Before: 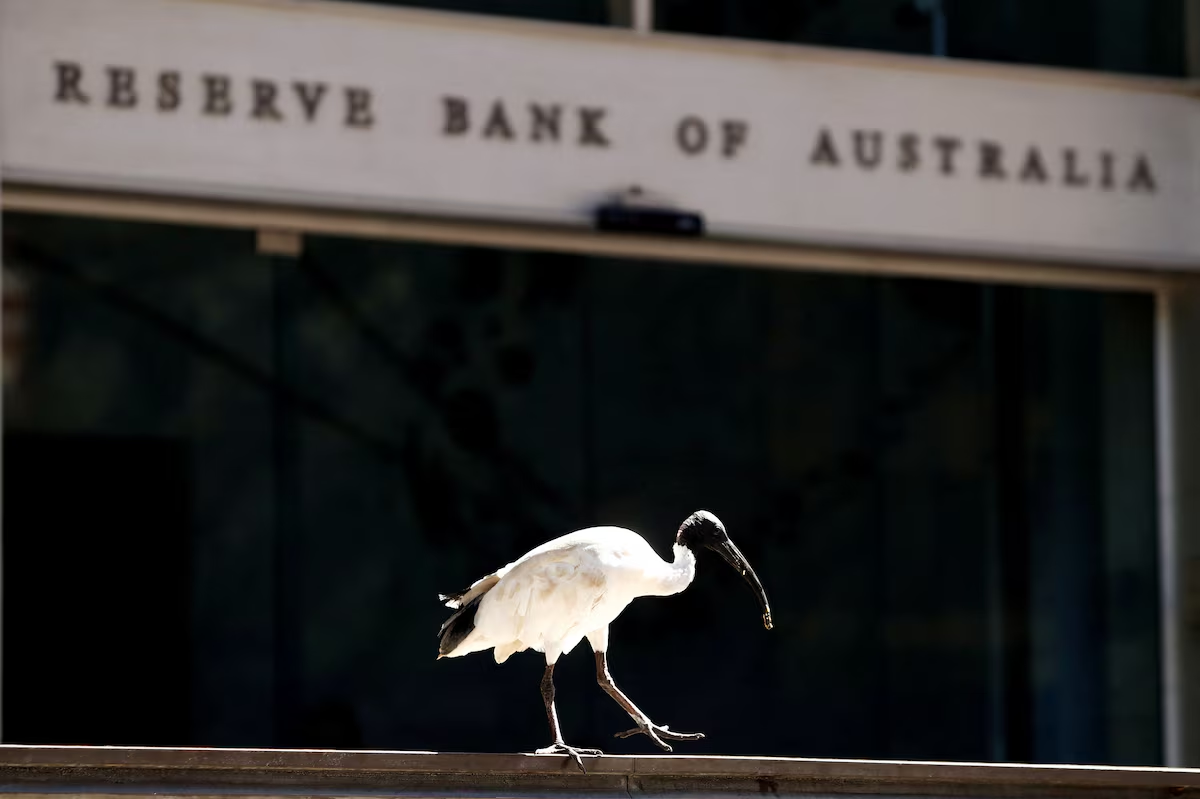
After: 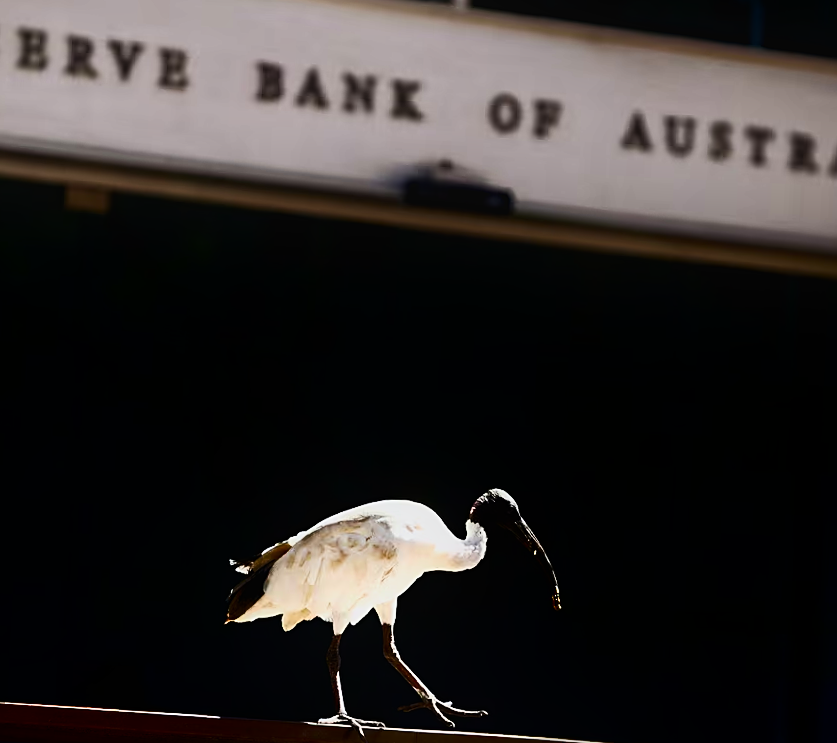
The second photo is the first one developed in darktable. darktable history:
crop and rotate: angle -2.84°, left 14.233%, top 0.039%, right 10.871%, bottom 0.066%
exposure: black level correction -0.015, exposure -0.502 EV, compensate exposure bias true, compensate highlight preservation false
contrast brightness saturation: contrast 0.276
sharpen: on, module defaults
shadows and highlights: shadows -87.9, highlights -36.31, soften with gaussian
tone curve: curves: ch0 [(0, 0) (0.004, 0.001) (0.133, 0.16) (0.325, 0.399) (0.475, 0.588) (0.832, 0.903) (1, 1)], color space Lab, linked channels, preserve colors none
haze removal: compatibility mode true, adaptive false
